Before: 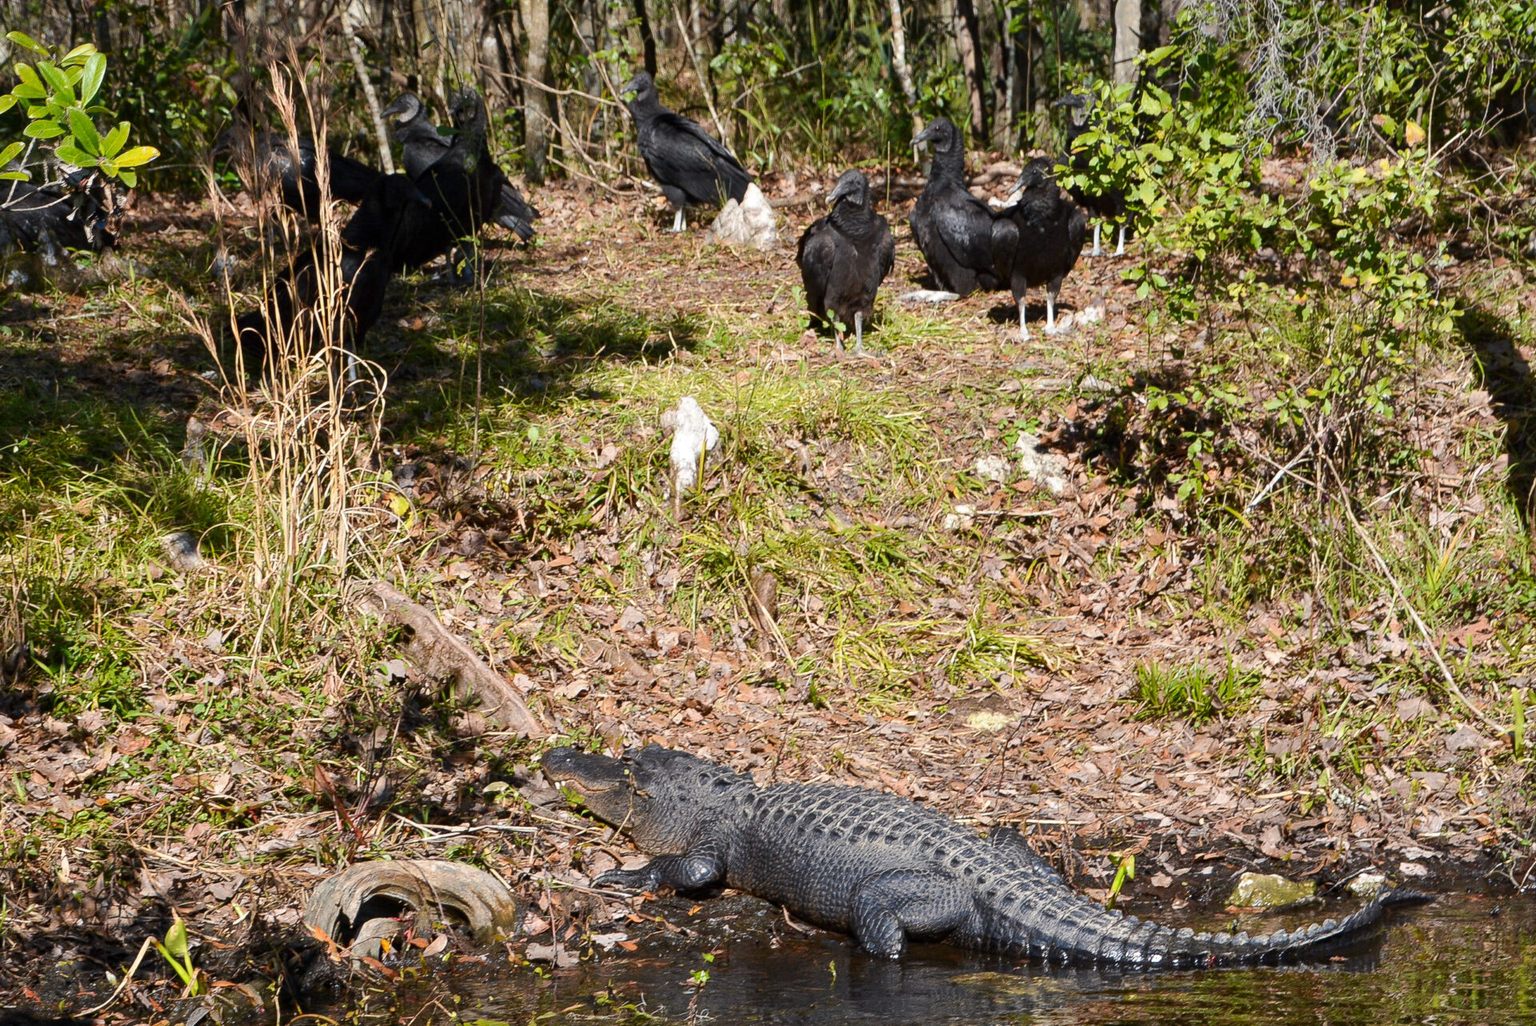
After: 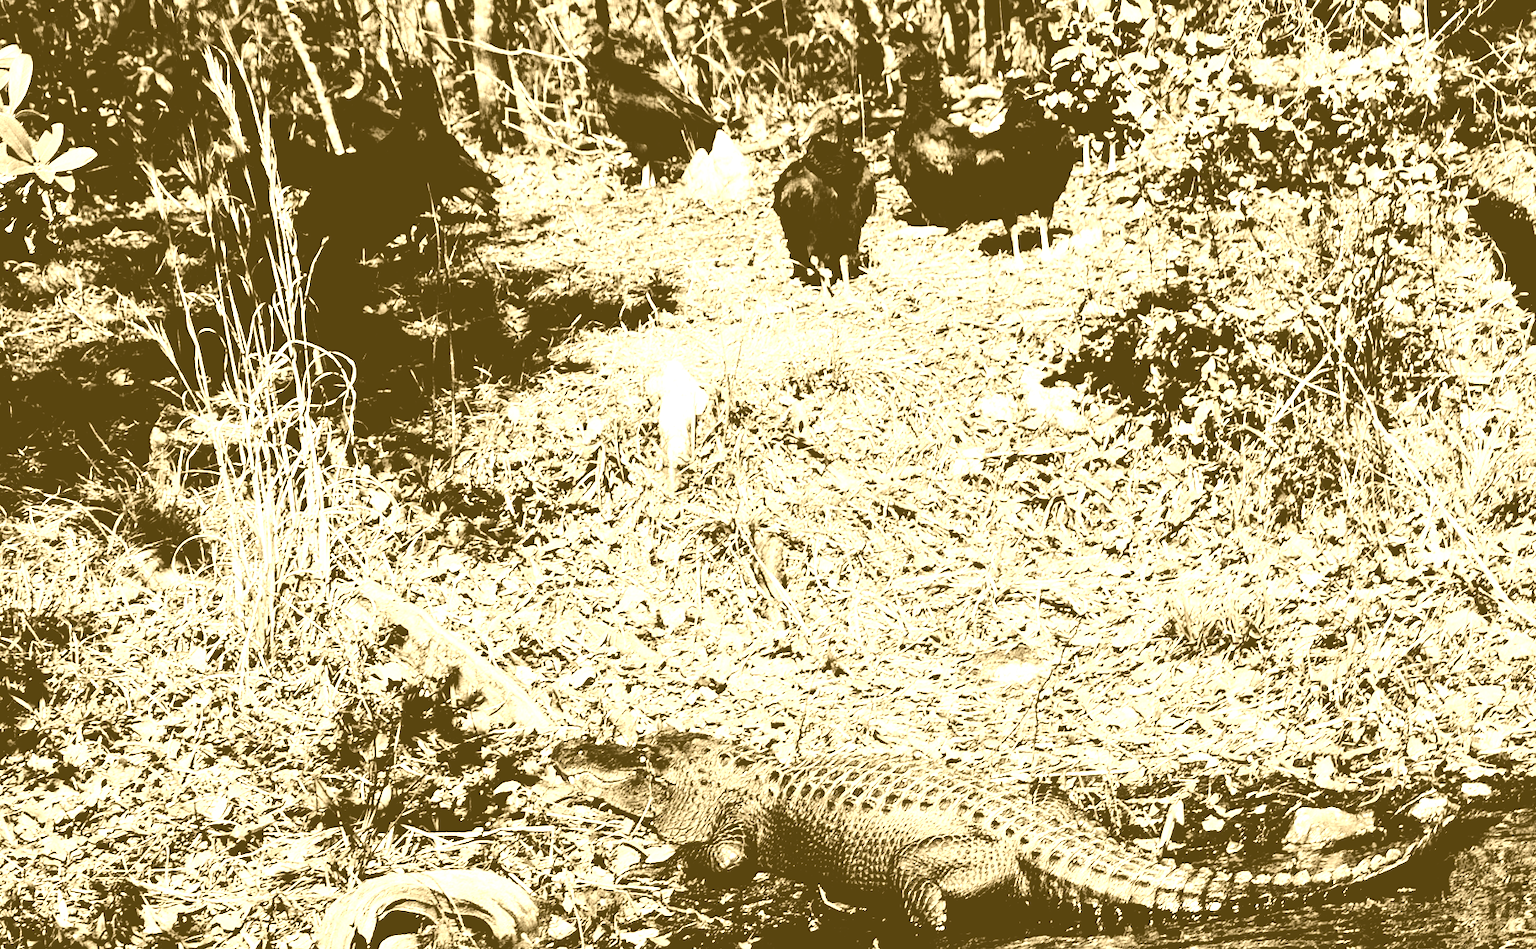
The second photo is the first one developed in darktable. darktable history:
filmic rgb: black relative exposure -2.85 EV, white relative exposure 4.56 EV, hardness 1.77, contrast 1.25, preserve chrominance no, color science v5 (2021)
rotate and perspective: rotation -5°, crop left 0.05, crop right 0.952, crop top 0.11, crop bottom 0.89
colorize: hue 36°, source mix 100%
color balance rgb: perceptual saturation grading › global saturation 35%, perceptual saturation grading › highlights -25%, perceptual saturation grading › shadows 50%
tone equalizer: -8 EV -1.08 EV, -7 EV -1.01 EV, -6 EV -0.867 EV, -5 EV -0.578 EV, -3 EV 0.578 EV, -2 EV 0.867 EV, -1 EV 1.01 EV, +0 EV 1.08 EV, edges refinement/feathering 500, mask exposure compensation -1.57 EV, preserve details no
